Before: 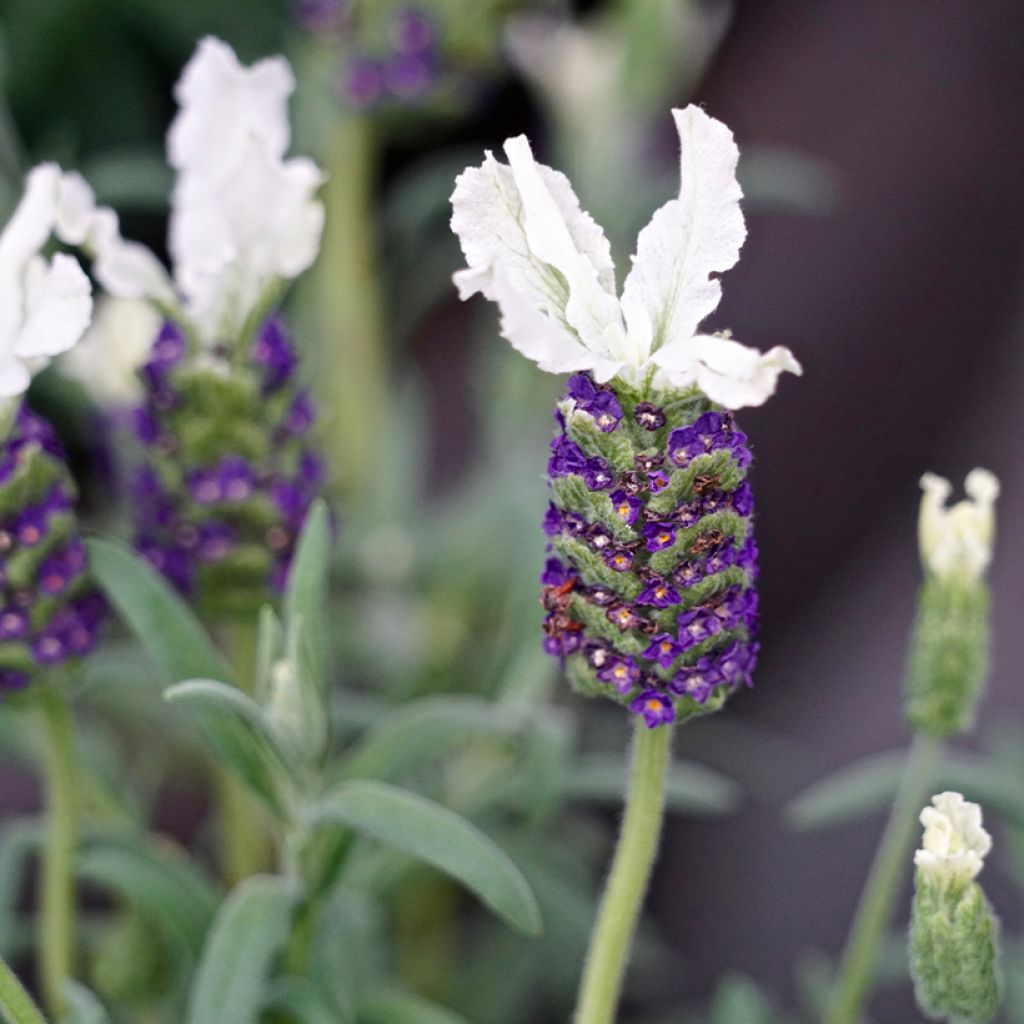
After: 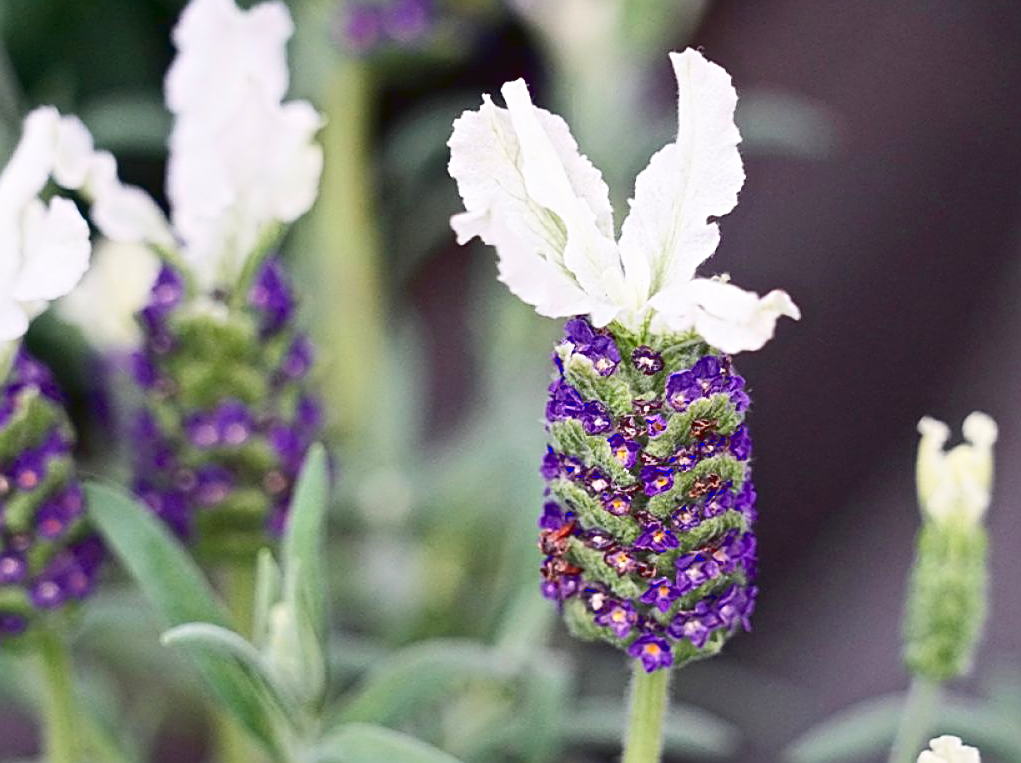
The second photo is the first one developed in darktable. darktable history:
sharpen: amount 0.739
crop: left 0.217%, top 5.506%, bottom 19.916%
tone curve: curves: ch0 [(0, 0.038) (0.193, 0.212) (0.461, 0.502) (0.634, 0.709) (0.852, 0.89) (1, 0.967)]; ch1 [(0, 0) (0.35, 0.356) (0.45, 0.453) (0.504, 0.503) (0.532, 0.524) (0.558, 0.555) (0.735, 0.762) (1, 1)]; ch2 [(0, 0) (0.281, 0.266) (0.456, 0.469) (0.5, 0.5) (0.533, 0.545) (0.606, 0.598) (0.646, 0.654) (1, 1)], color space Lab, linked channels, preserve colors none
exposure: black level correction 0.001, exposure 0.193 EV, compensate exposure bias true, compensate highlight preservation false
